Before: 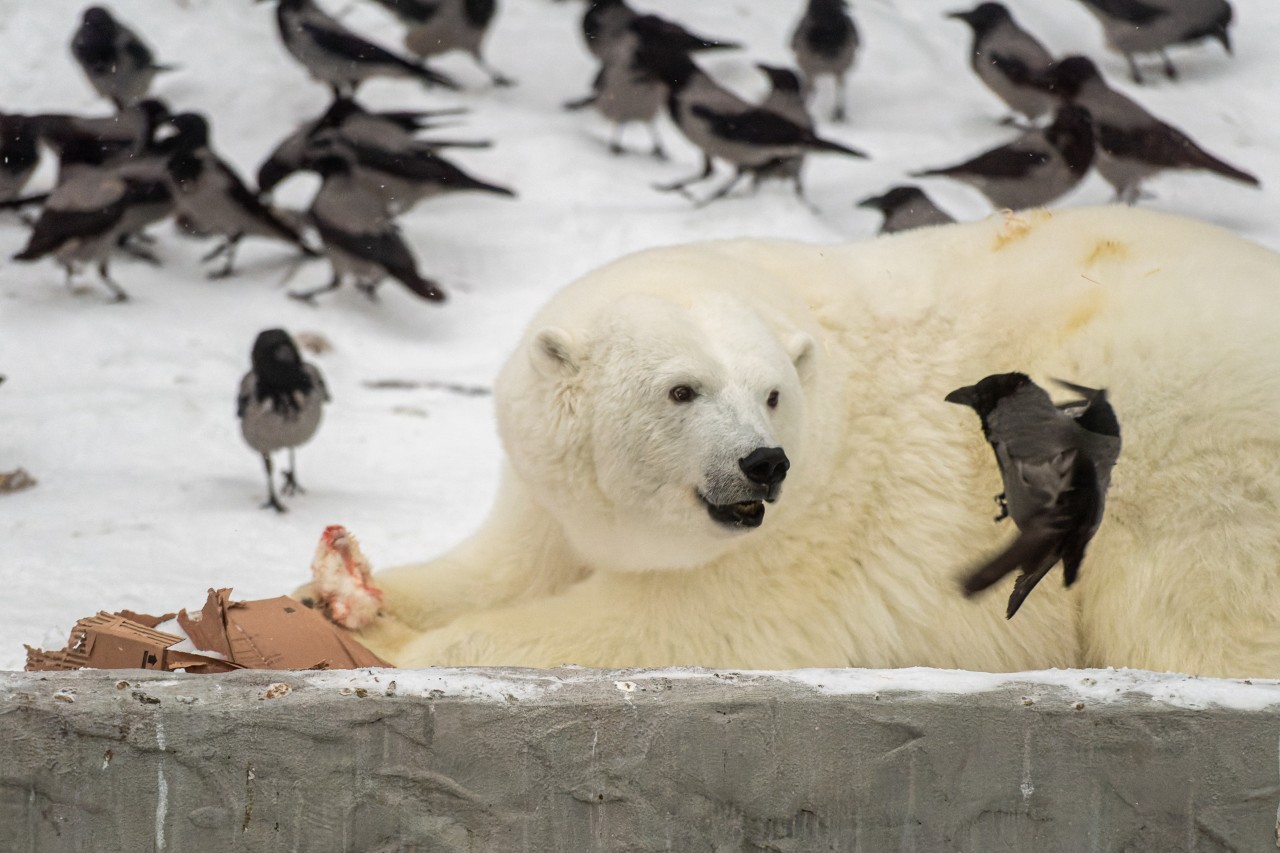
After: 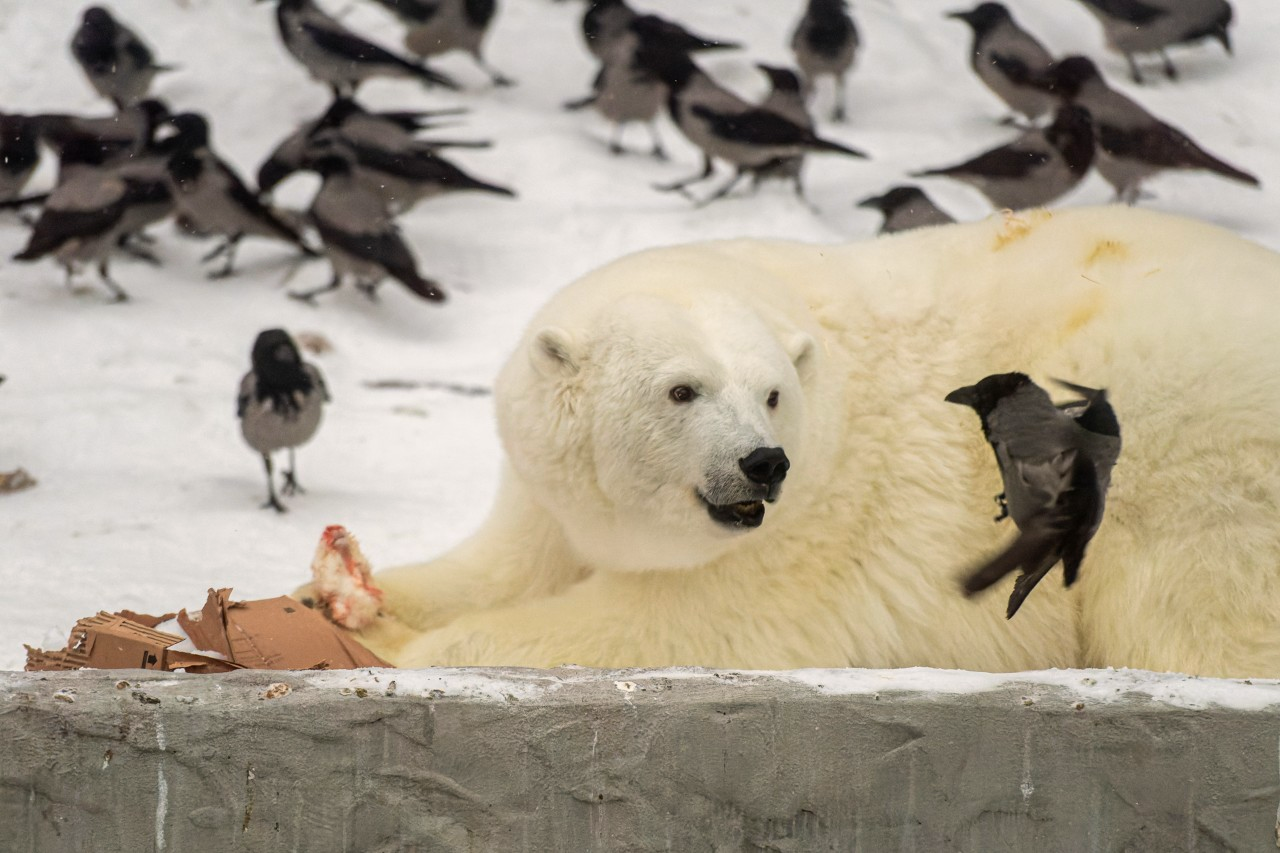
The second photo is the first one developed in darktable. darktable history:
color correction: highlights a* 0.911, highlights b* 2.75, saturation 1.1
